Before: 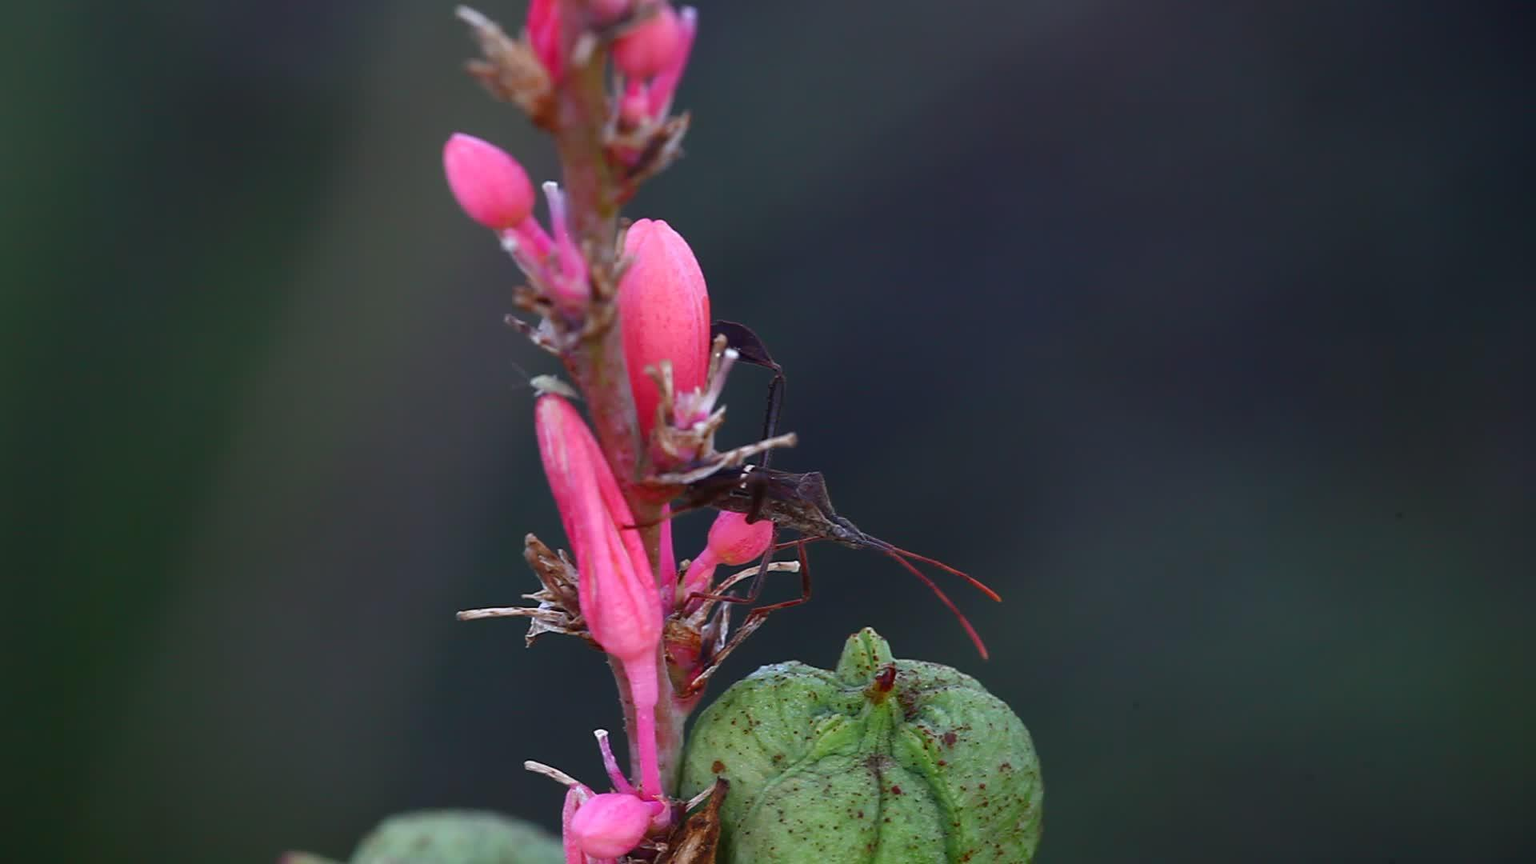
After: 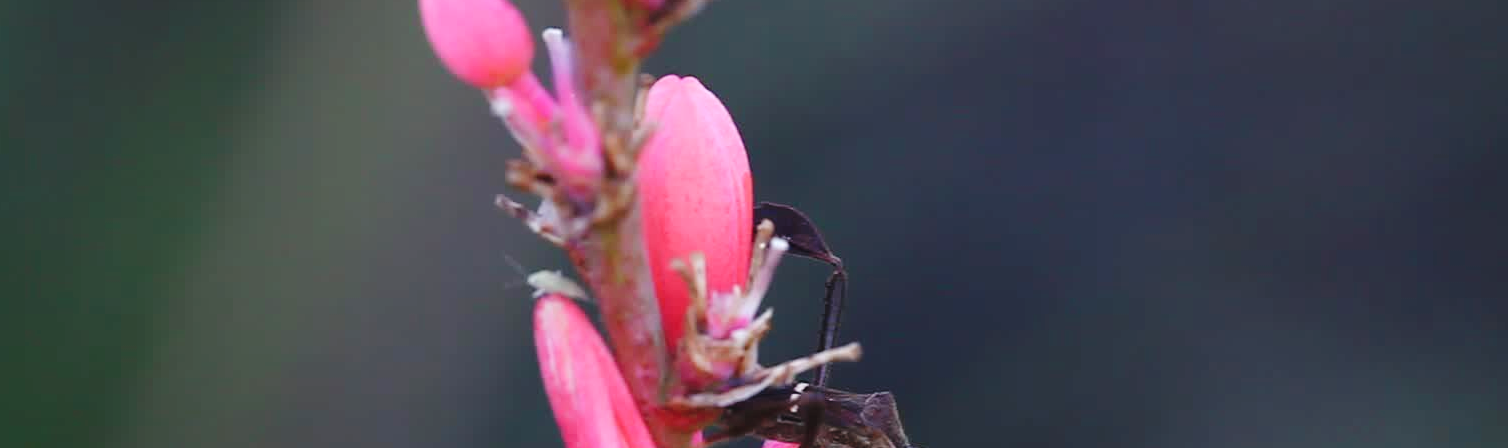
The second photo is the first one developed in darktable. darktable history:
tone curve: curves: ch0 [(0, 0) (0.003, 0.018) (0.011, 0.019) (0.025, 0.024) (0.044, 0.037) (0.069, 0.053) (0.1, 0.075) (0.136, 0.105) (0.177, 0.136) (0.224, 0.179) (0.277, 0.244) (0.335, 0.319) (0.399, 0.4) (0.468, 0.495) (0.543, 0.58) (0.623, 0.671) (0.709, 0.757) (0.801, 0.838) (0.898, 0.913) (1, 1)], preserve colors none
contrast brightness saturation: brightness 0.15
crop: left 7.036%, top 18.398%, right 14.379%, bottom 40.043%
